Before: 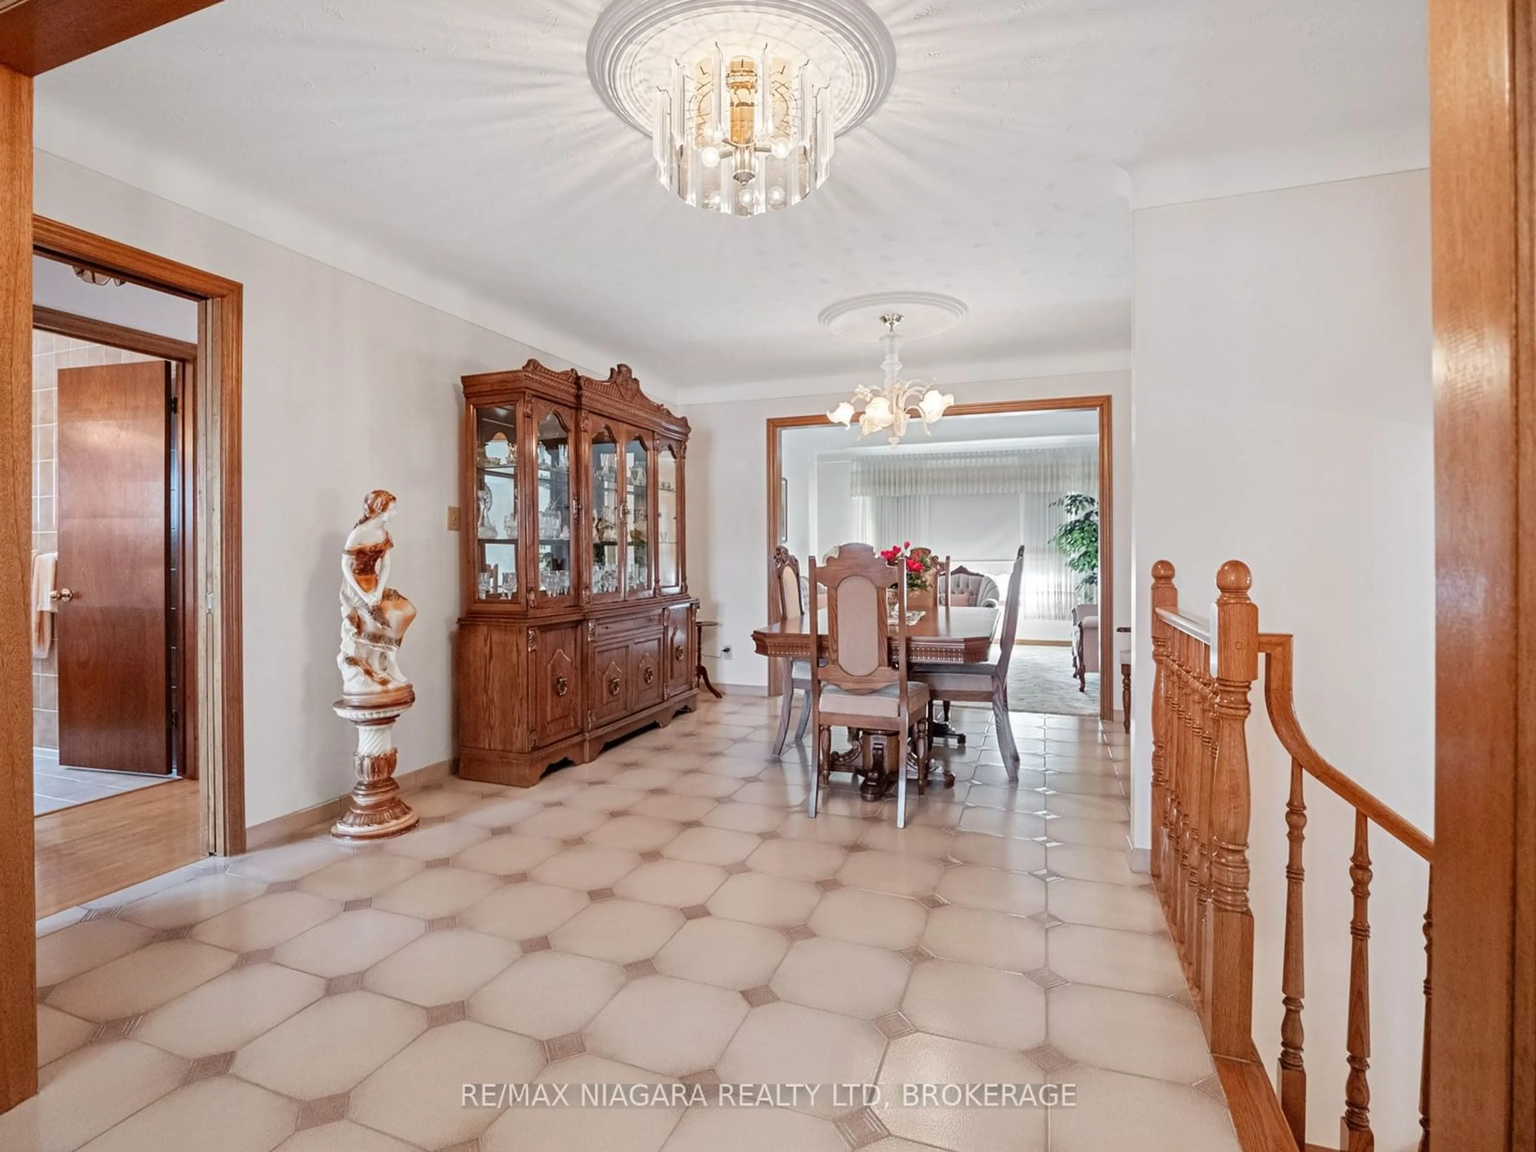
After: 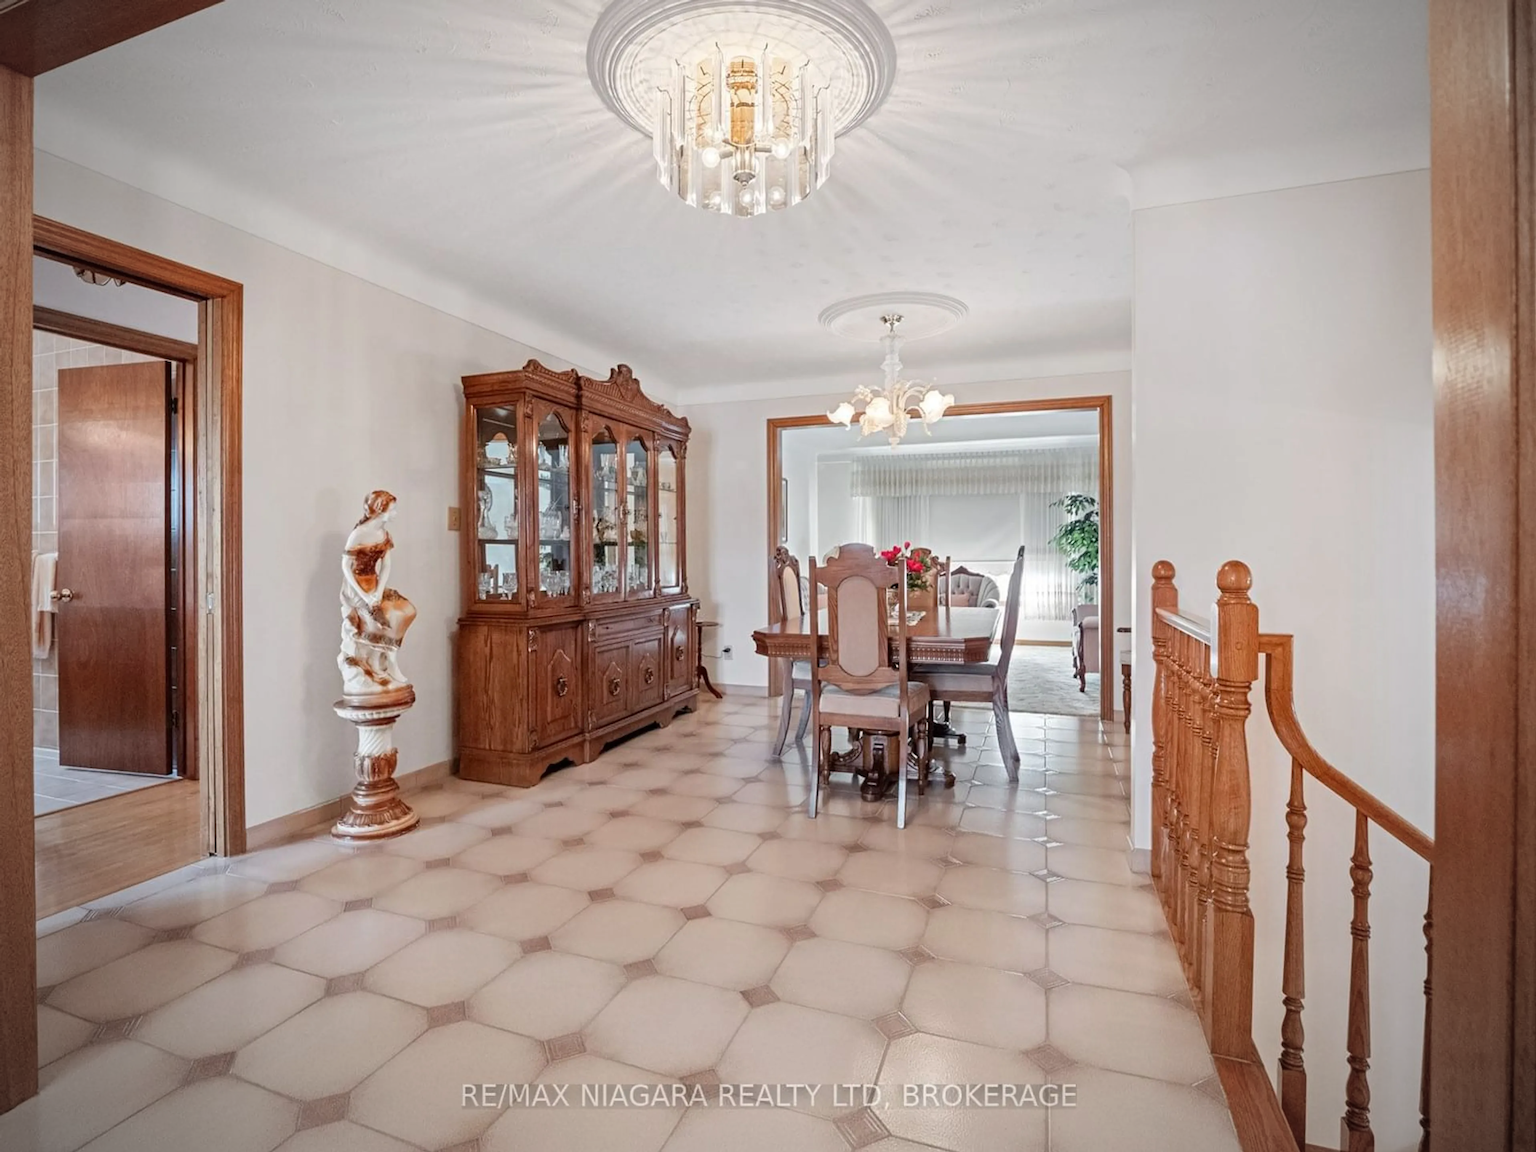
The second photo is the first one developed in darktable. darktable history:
vignetting: fall-off start 74.76%, width/height ratio 1.087
